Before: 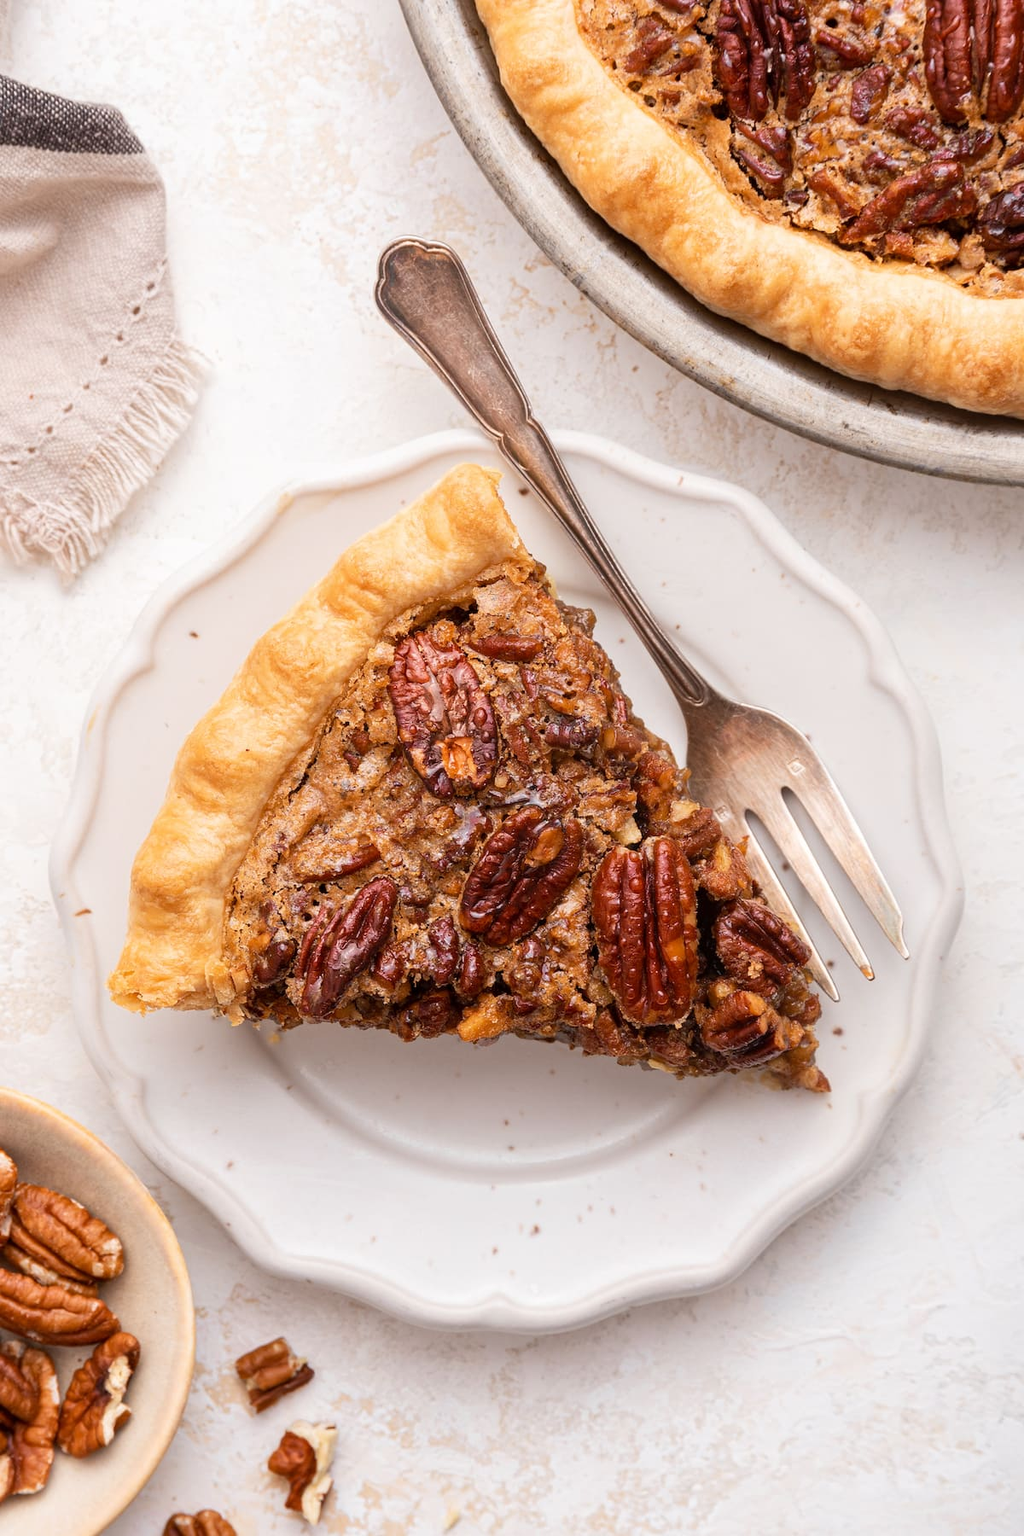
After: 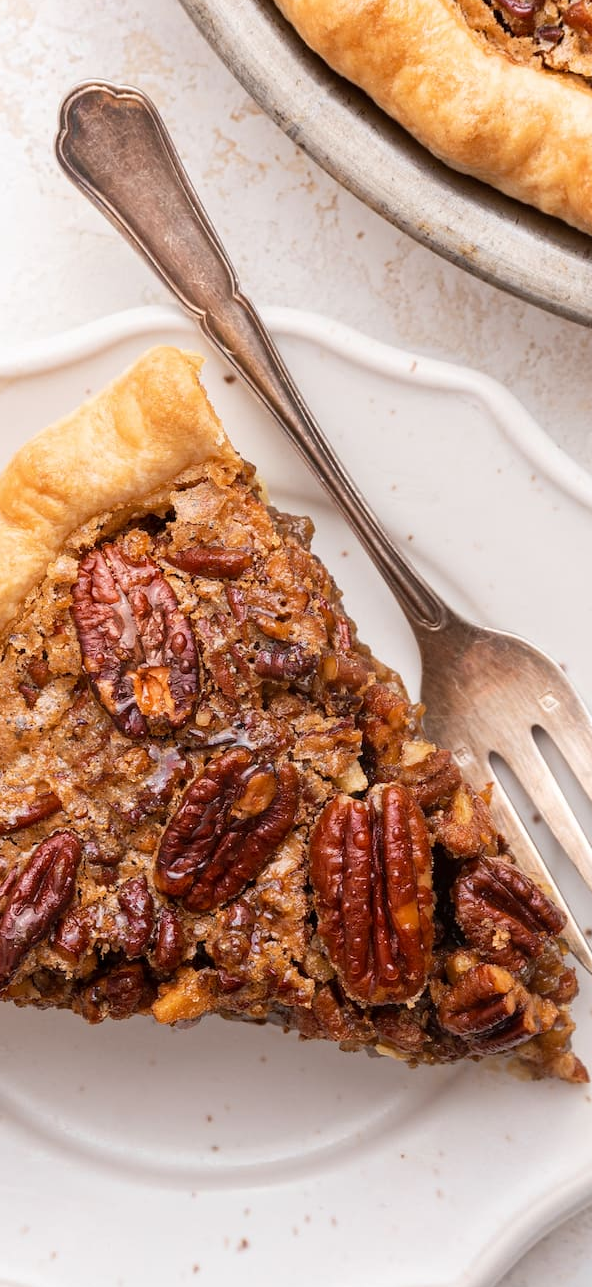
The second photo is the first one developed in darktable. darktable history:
crop: left 32.009%, top 10.95%, right 18.629%, bottom 17.498%
